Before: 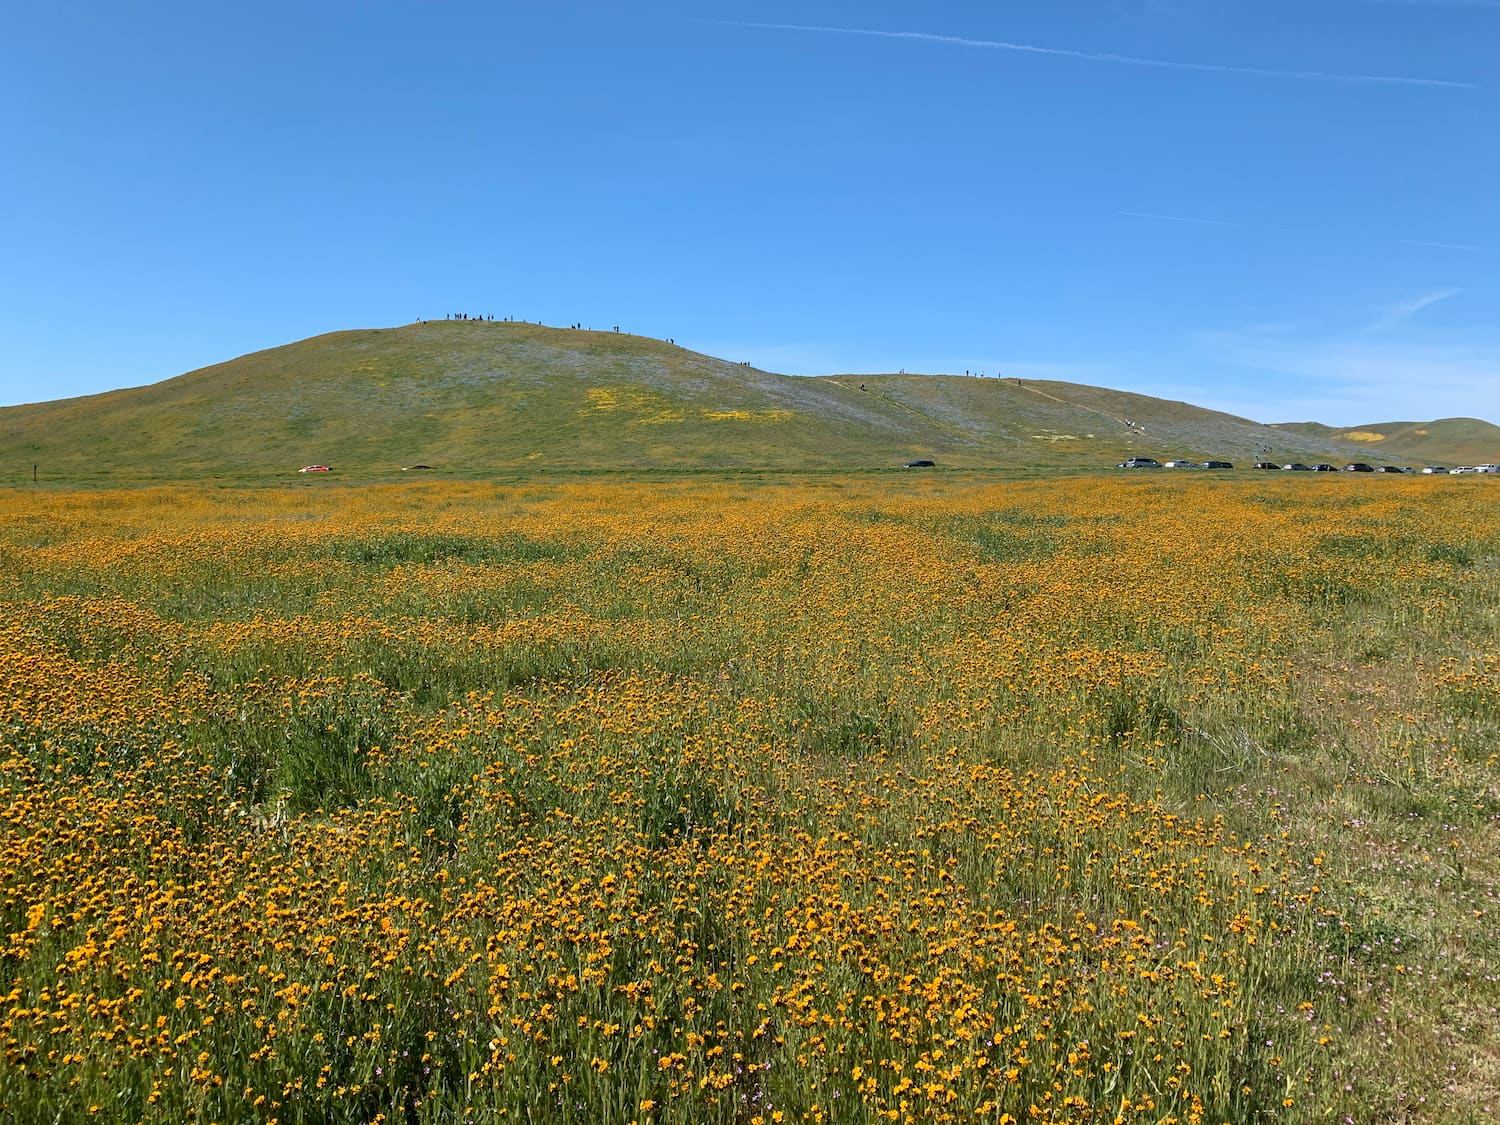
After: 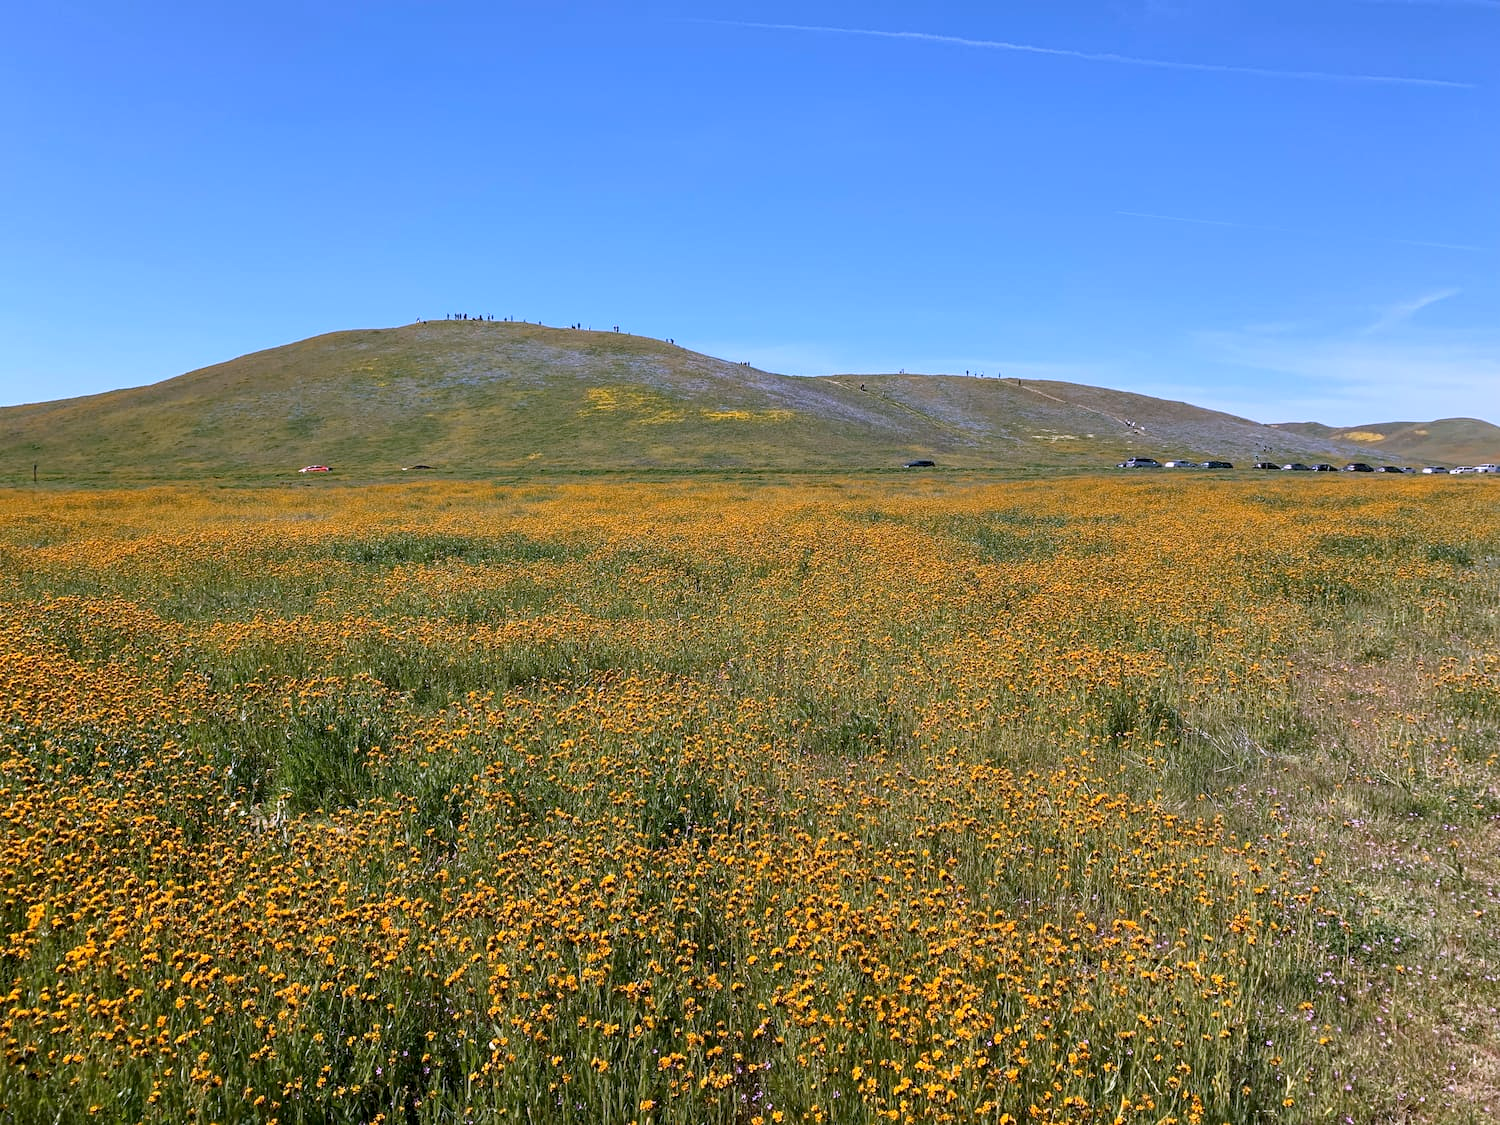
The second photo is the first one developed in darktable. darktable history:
local contrast: highlights 100%, shadows 100%, detail 120%, midtone range 0.2
white balance: red 1.042, blue 1.17
